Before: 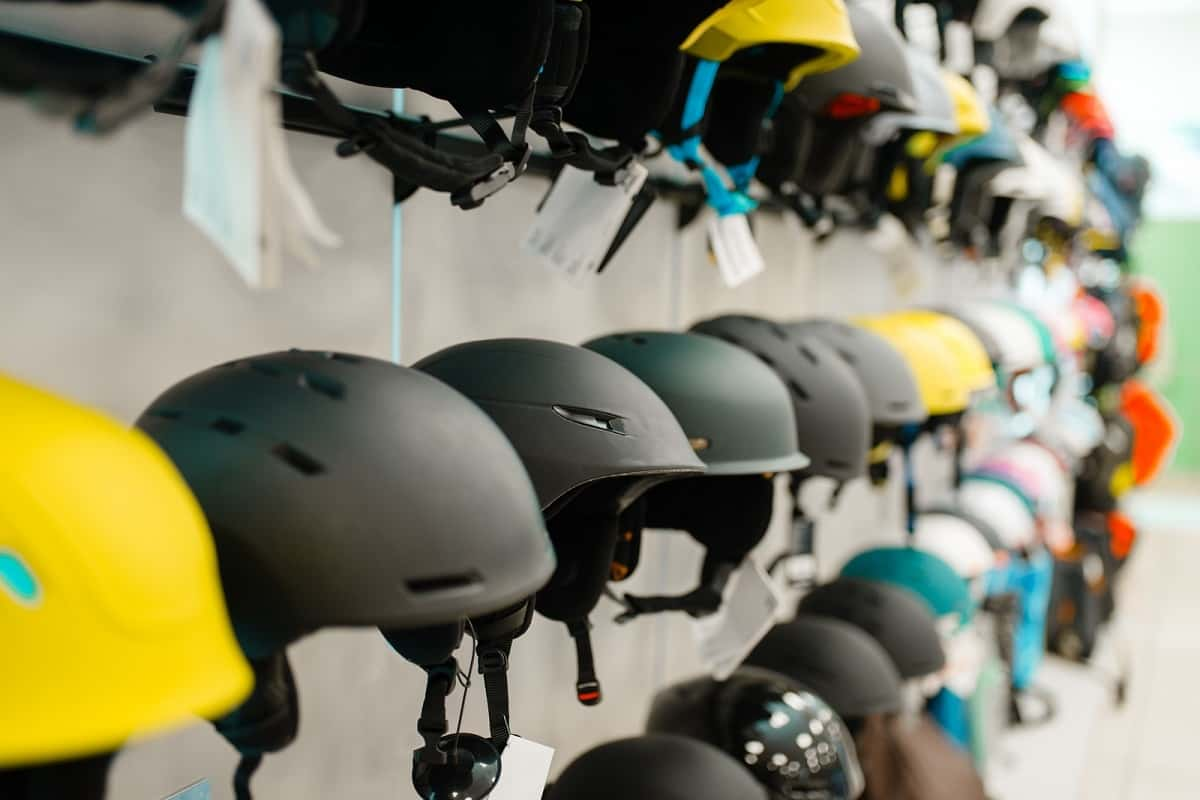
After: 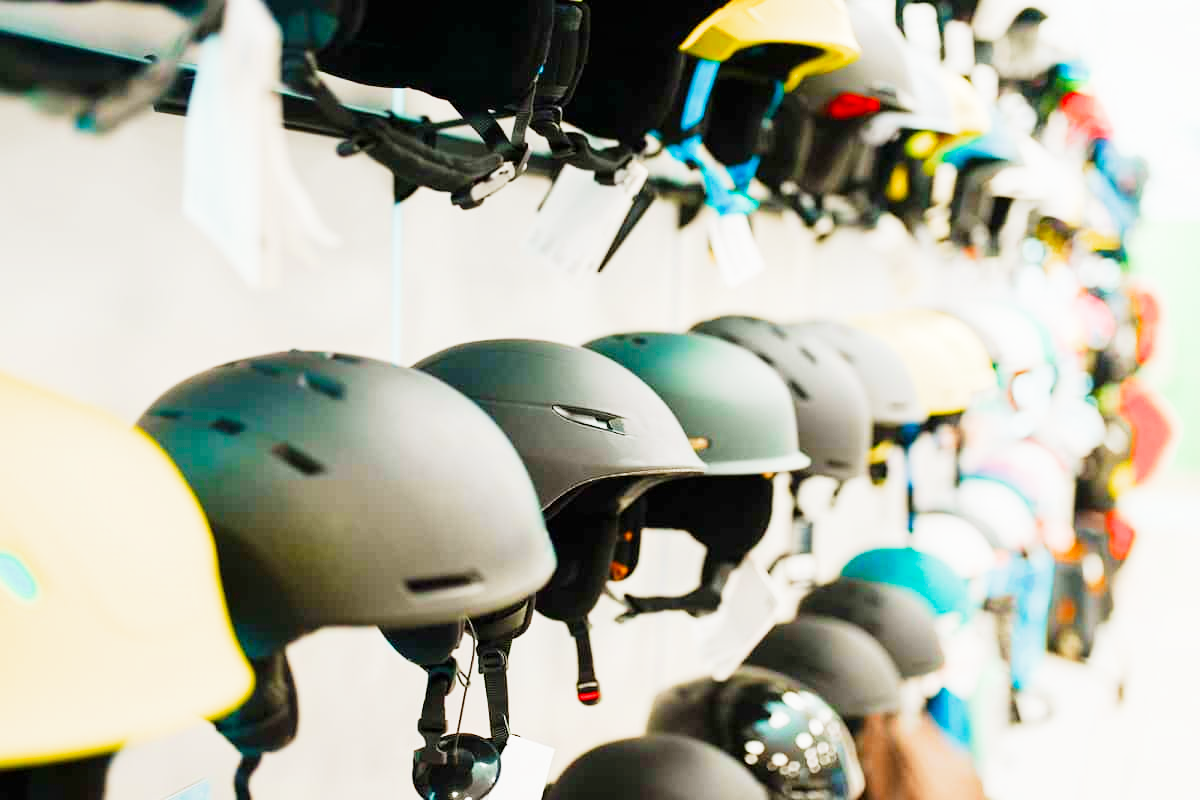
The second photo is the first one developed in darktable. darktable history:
tone curve: curves: ch0 [(0, 0) (0.003, 0.008) (0.011, 0.008) (0.025, 0.011) (0.044, 0.017) (0.069, 0.029) (0.1, 0.045) (0.136, 0.067) (0.177, 0.103) (0.224, 0.151) (0.277, 0.21) (0.335, 0.285) (0.399, 0.37) (0.468, 0.462) (0.543, 0.568) (0.623, 0.679) (0.709, 0.79) (0.801, 0.876) (0.898, 0.936) (1, 1)], preserve colors none
contrast brightness saturation: contrast 0.04, saturation 0.16
exposure: exposure 0.02 EV, compensate highlight preservation false
filmic rgb: middle gray luminance 4.29%, black relative exposure -13 EV, white relative exposure 5 EV, threshold 6 EV, target black luminance 0%, hardness 5.19, latitude 59.69%, contrast 0.767, highlights saturation mix 5%, shadows ↔ highlights balance 25.95%, add noise in highlights 0, color science v3 (2019), use custom middle-gray values true, iterations of high-quality reconstruction 0, contrast in highlights soft, enable highlight reconstruction true
